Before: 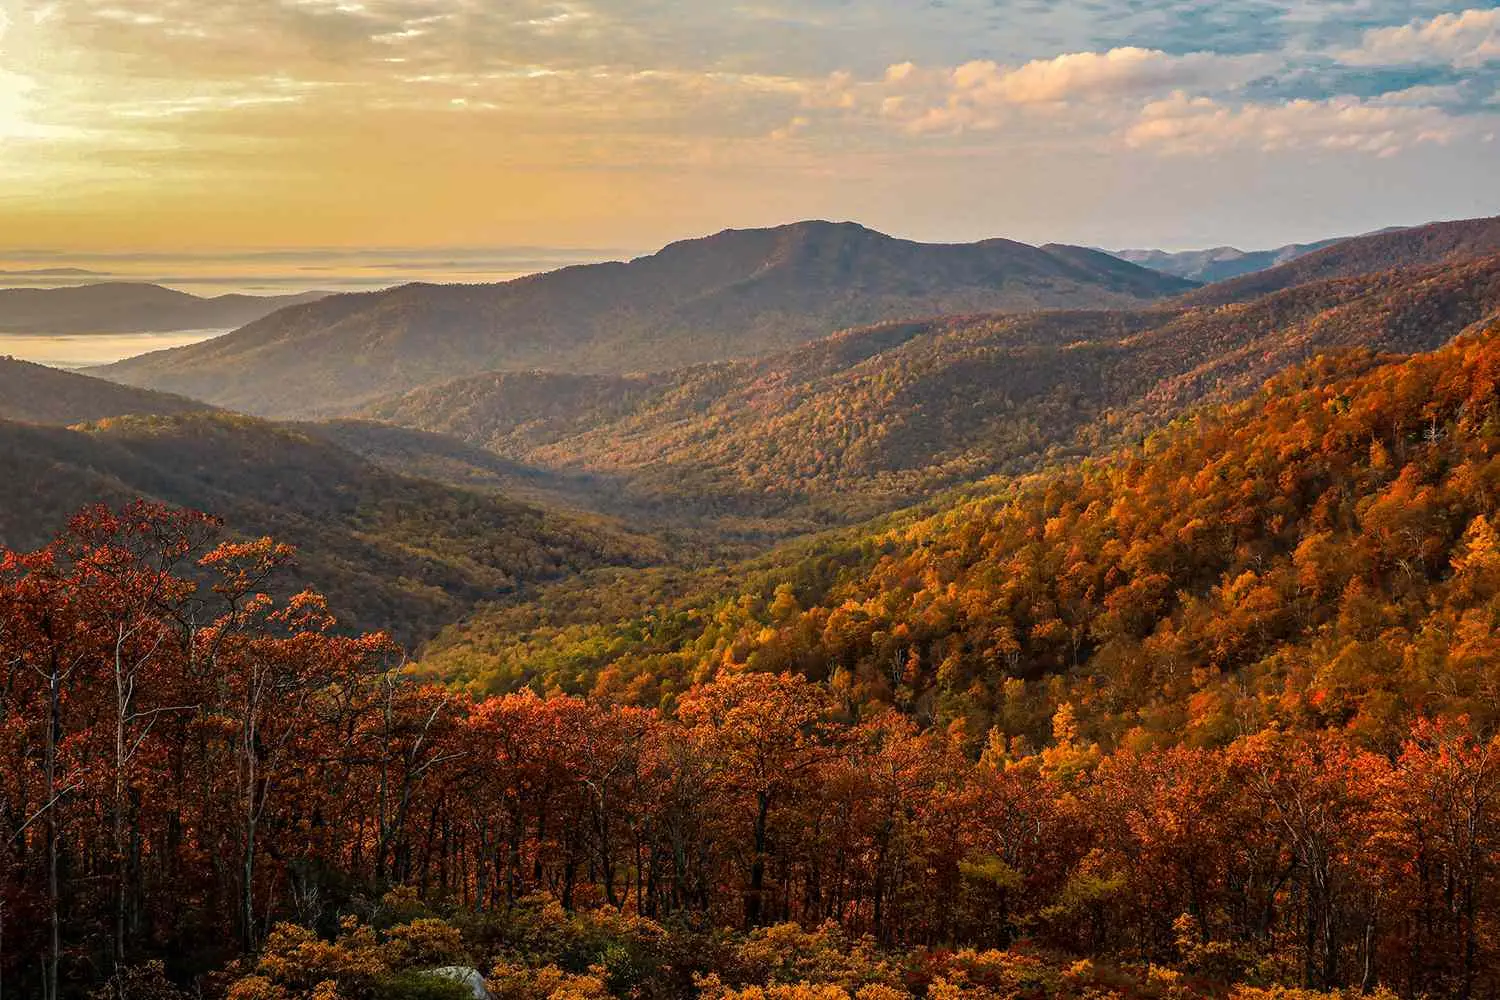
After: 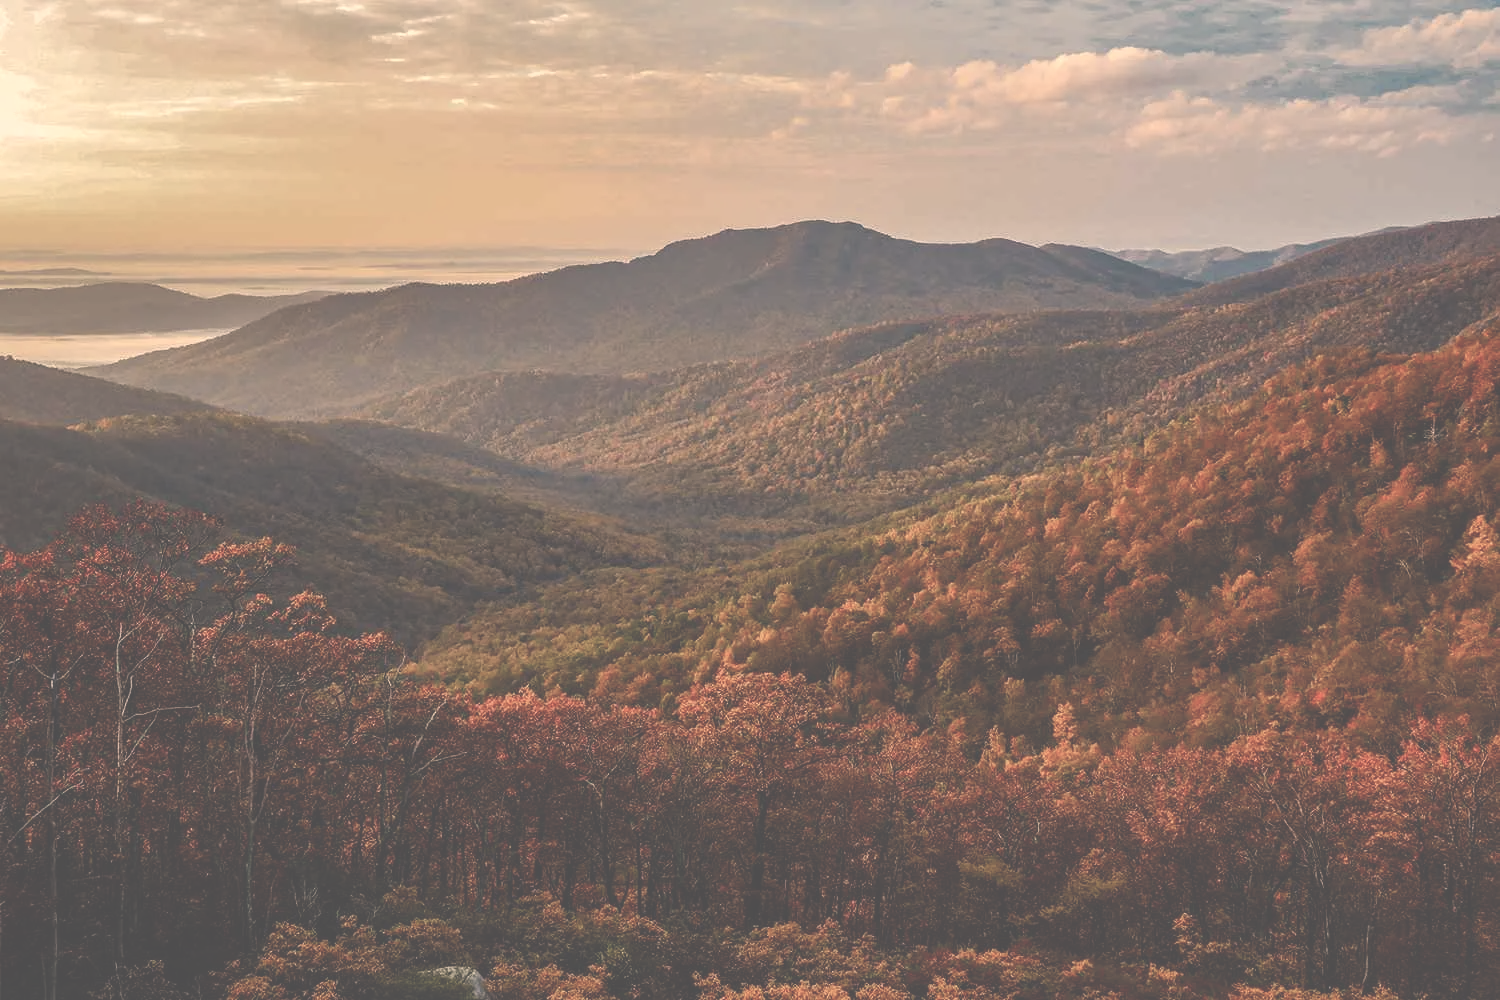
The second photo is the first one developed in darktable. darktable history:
color balance rgb: highlights gain › chroma 3.847%, highlights gain › hue 57.6°, global offset › luminance -0.477%, perceptual saturation grading › global saturation 0.755%, perceptual saturation grading › highlights -32.443%, perceptual saturation grading › mid-tones 5.707%, perceptual saturation grading › shadows 17.68%
color correction: highlights a* 2.87, highlights b* 5, shadows a* -1.63, shadows b* -4.94, saturation 0.777
exposure: black level correction -0.086, compensate highlight preservation false
